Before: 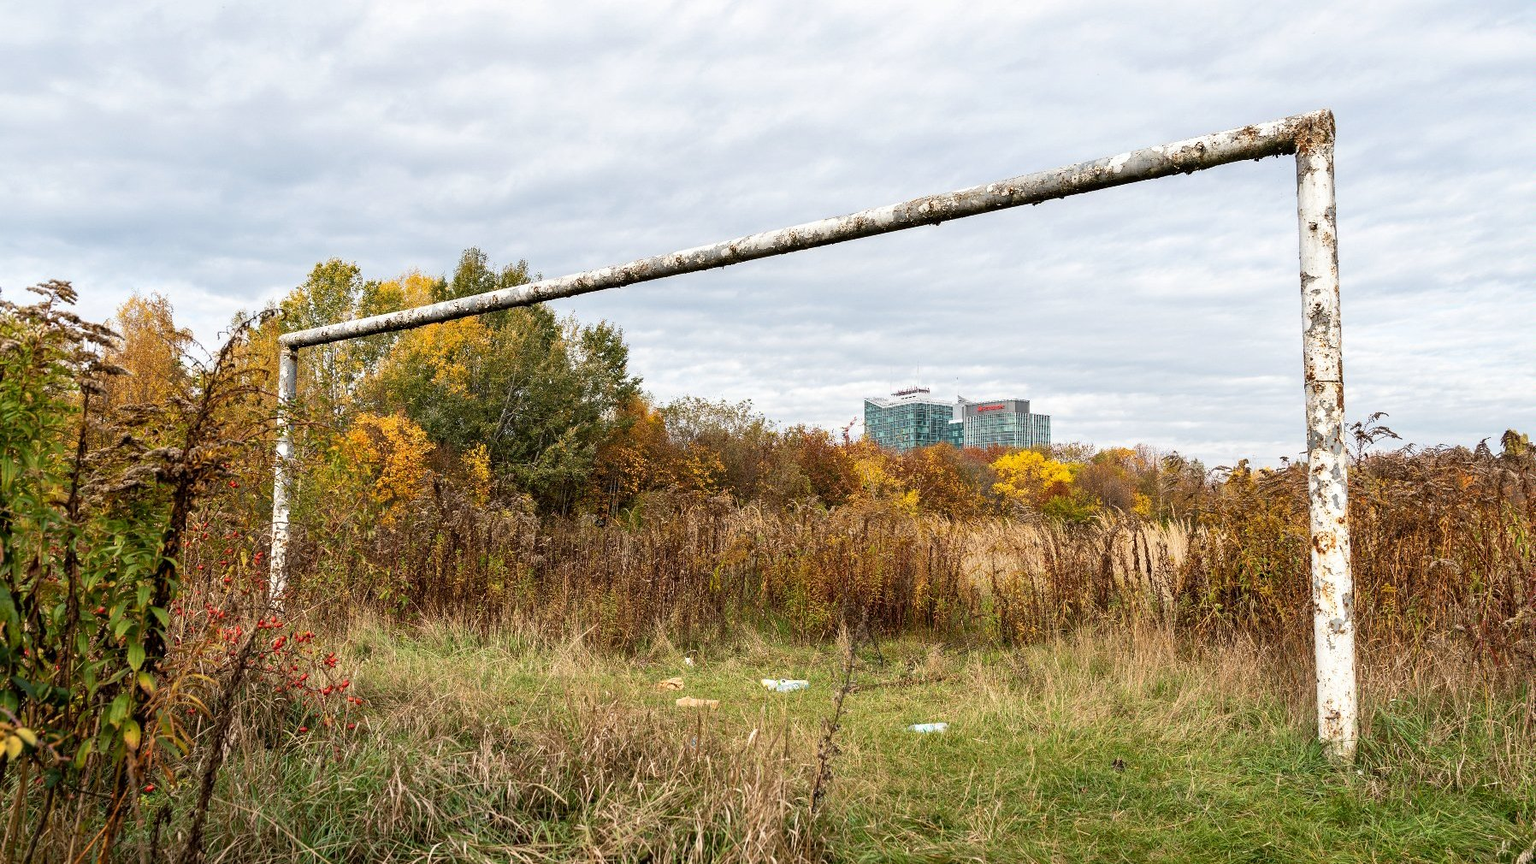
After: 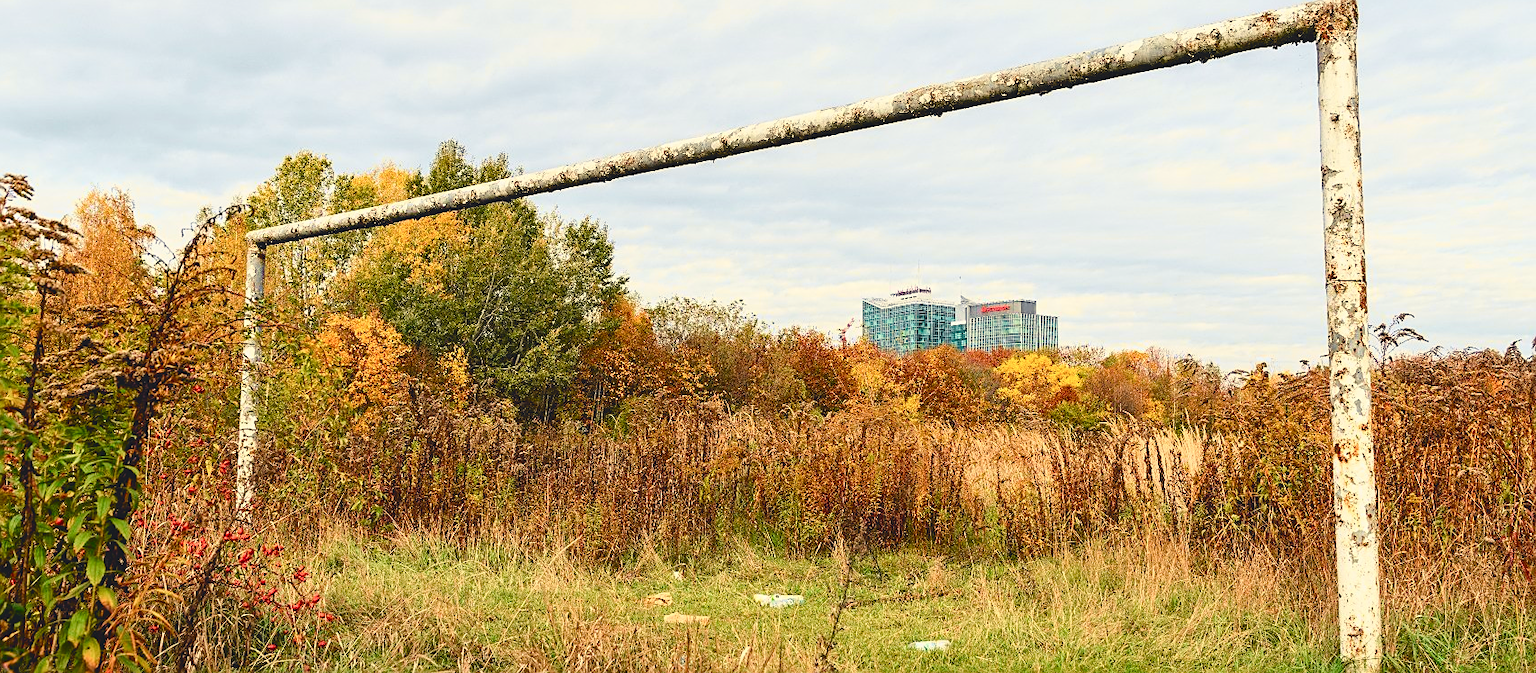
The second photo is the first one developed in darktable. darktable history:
sharpen: on, module defaults
crop and rotate: left 2.991%, top 13.302%, right 1.981%, bottom 12.636%
tone curve: curves: ch0 [(0, 0) (0.035, 0.017) (0.131, 0.108) (0.279, 0.279) (0.476, 0.554) (0.617, 0.693) (0.704, 0.77) (0.801, 0.854) (0.895, 0.927) (1, 0.976)]; ch1 [(0, 0) (0.318, 0.278) (0.444, 0.427) (0.493, 0.488) (0.504, 0.497) (0.537, 0.538) (0.594, 0.616) (0.746, 0.764) (1, 1)]; ch2 [(0, 0) (0.316, 0.292) (0.381, 0.37) (0.423, 0.448) (0.476, 0.482) (0.502, 0.495) (0.529, 0.547) (0.583, 0.608) (0.639, 0.657) (0.7, 0.7) (0.861, 0.808) (1, 0.951)], color space Lab, independent channels, preserve colors none
color balance rgb: shadows lift › chroma 3%, shadows lift › hue 280.8°, power › hue 330°, highlights gain › chroma 3%, highlights gain › hue 75.6°, global offset › luminance 1.5%, perceptual saturation grading › global saturation 20%, perceptual saturation grading › highlights -25%, perceptual saturation grading › shadows 50%, global vibrance 30%
